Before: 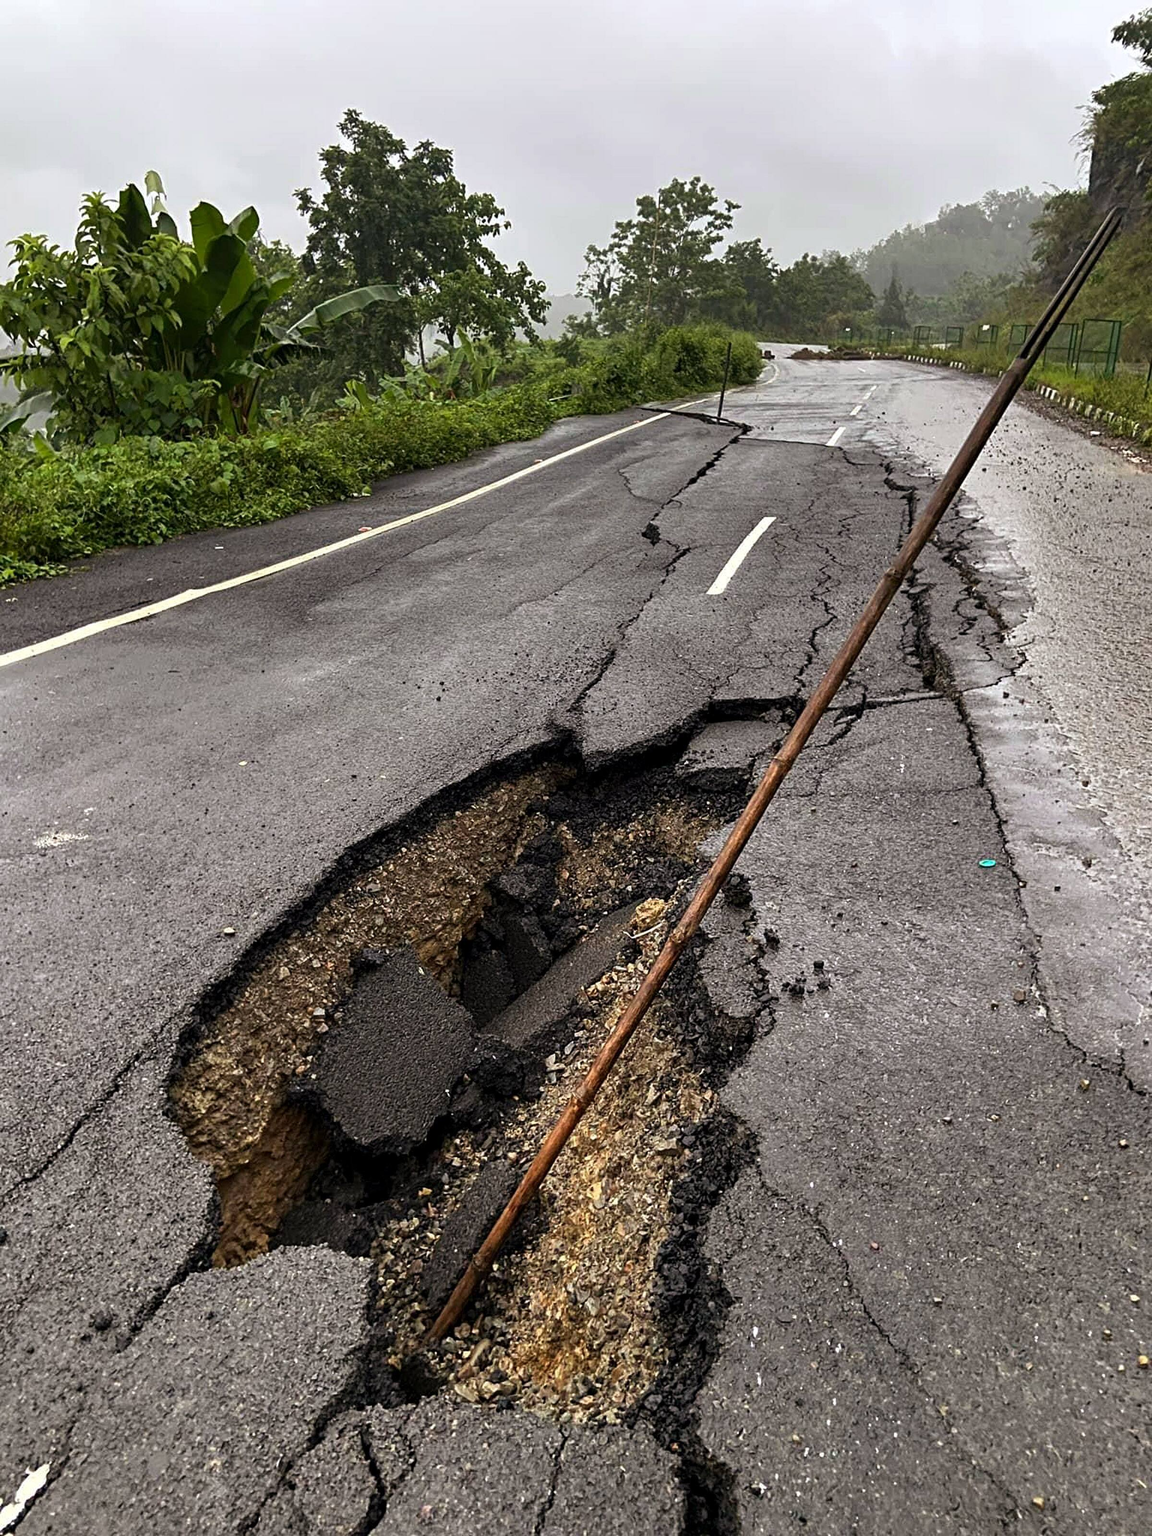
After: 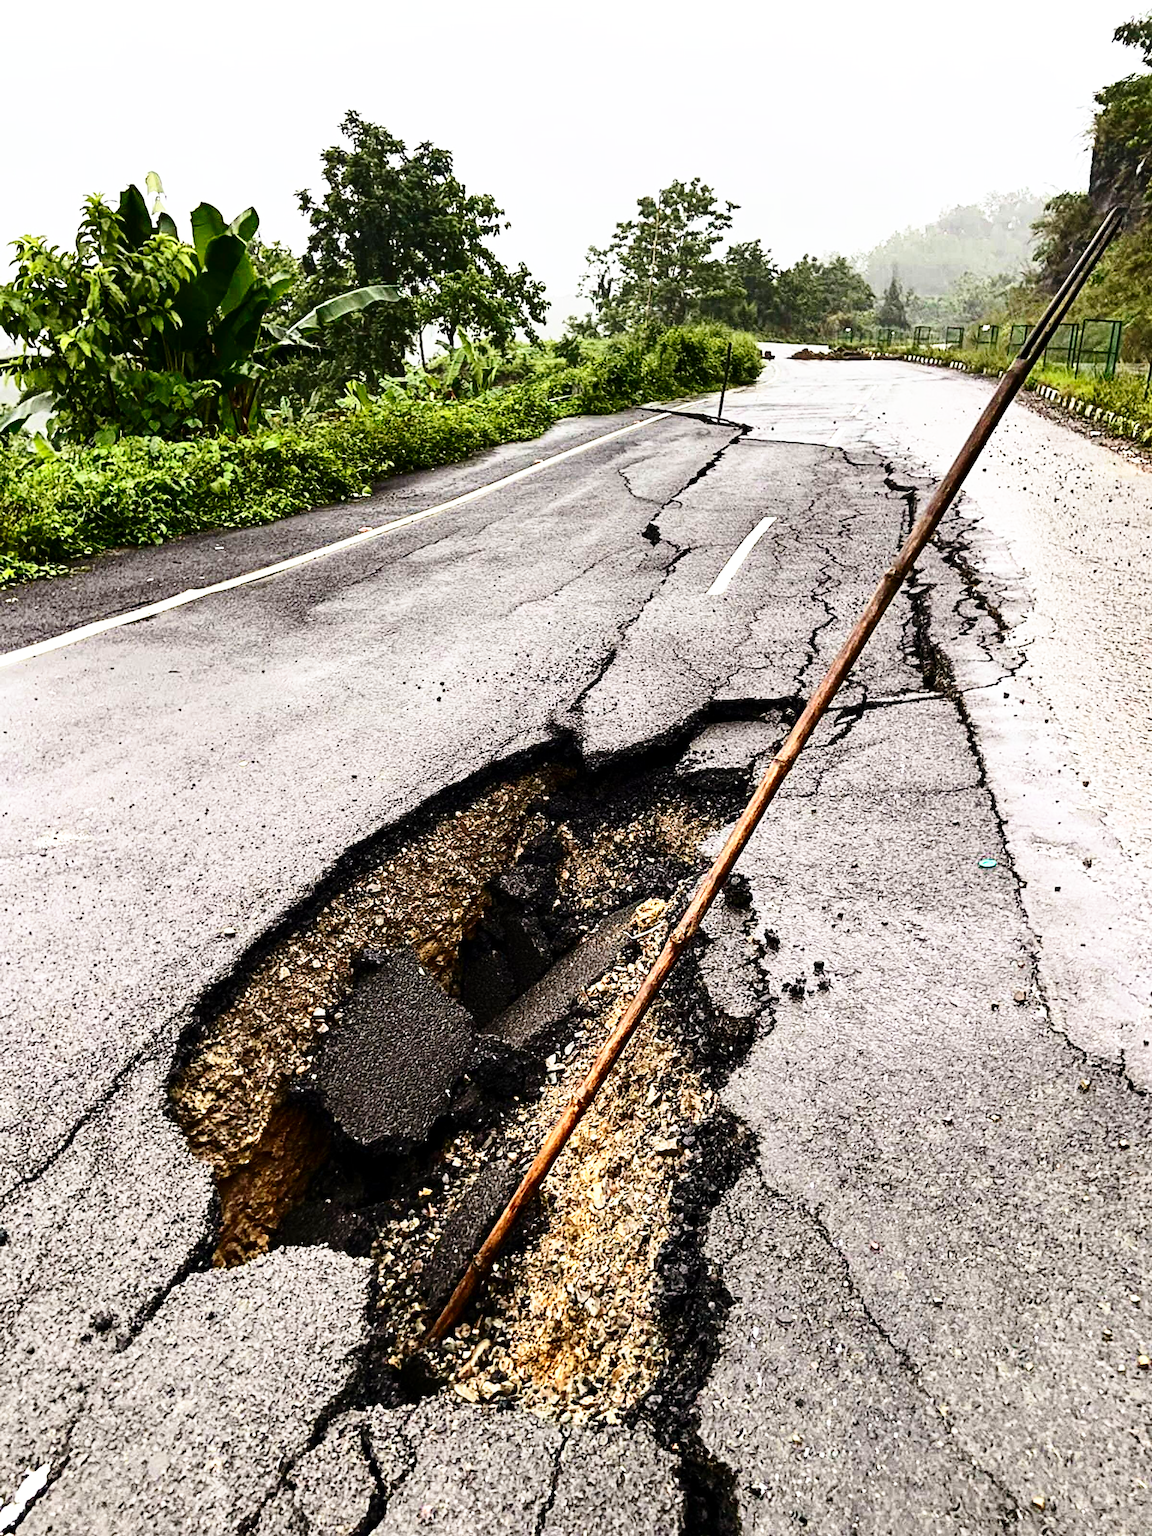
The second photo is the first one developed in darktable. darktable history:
contrast brightness saturation: contrast 0.299
base curve: curves: ch0 [(0, 0) (0.026, 0.03) (0.109, 0.232) (0.351, 0.748) (0.669, 0.968) (1, 1)], preserve colors none
